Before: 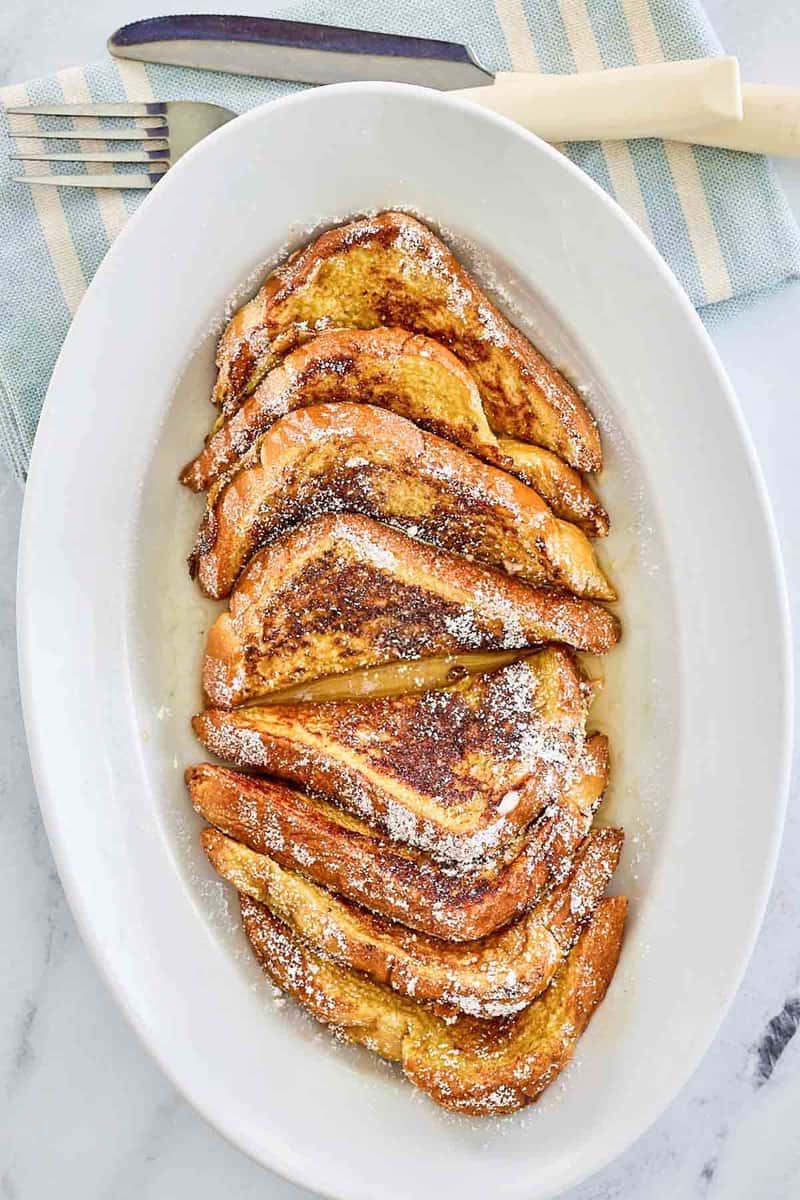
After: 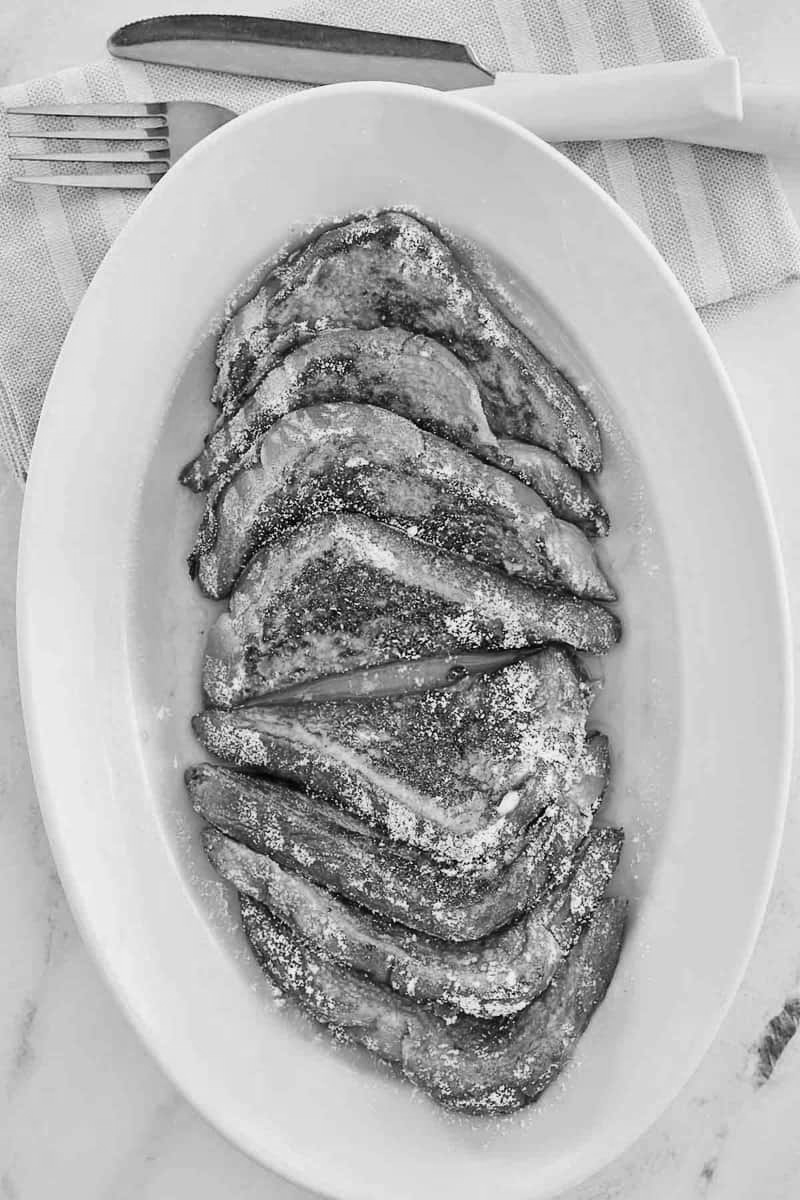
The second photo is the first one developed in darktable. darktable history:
color zones: curves: ch0 [(0.004, 0.388) (0.125, 0.392) (0.25, 0.404) (0.375, 0.5) (0.5, 0.5) (0.625, 0.5) (0.75, 0.5) (0.875, 0.5)]; ch1 [(0, 0.5) (0.125, 0.5) (0.25, 0.5) (0.375, 0.124) (0.524, 0.124) (0.645, 0.128) (0.789, 0.132) (0.914, 0.096) (0.998, 0.068)]
color calibration: output gray [0.253, 0.26, 0.487, 0], x 0.34, y 0.354, temperature 5158.4 K
